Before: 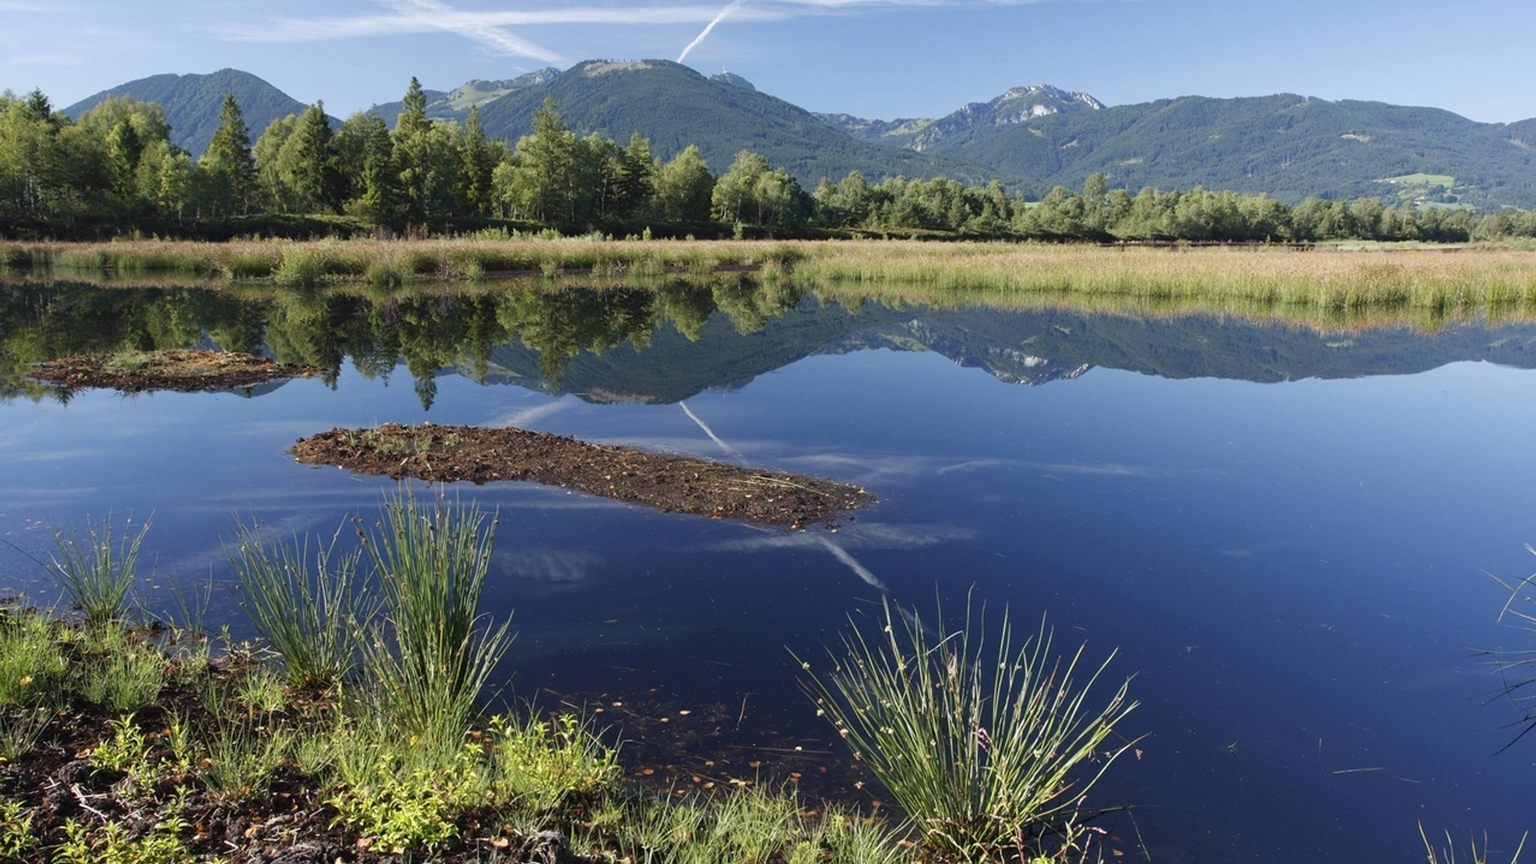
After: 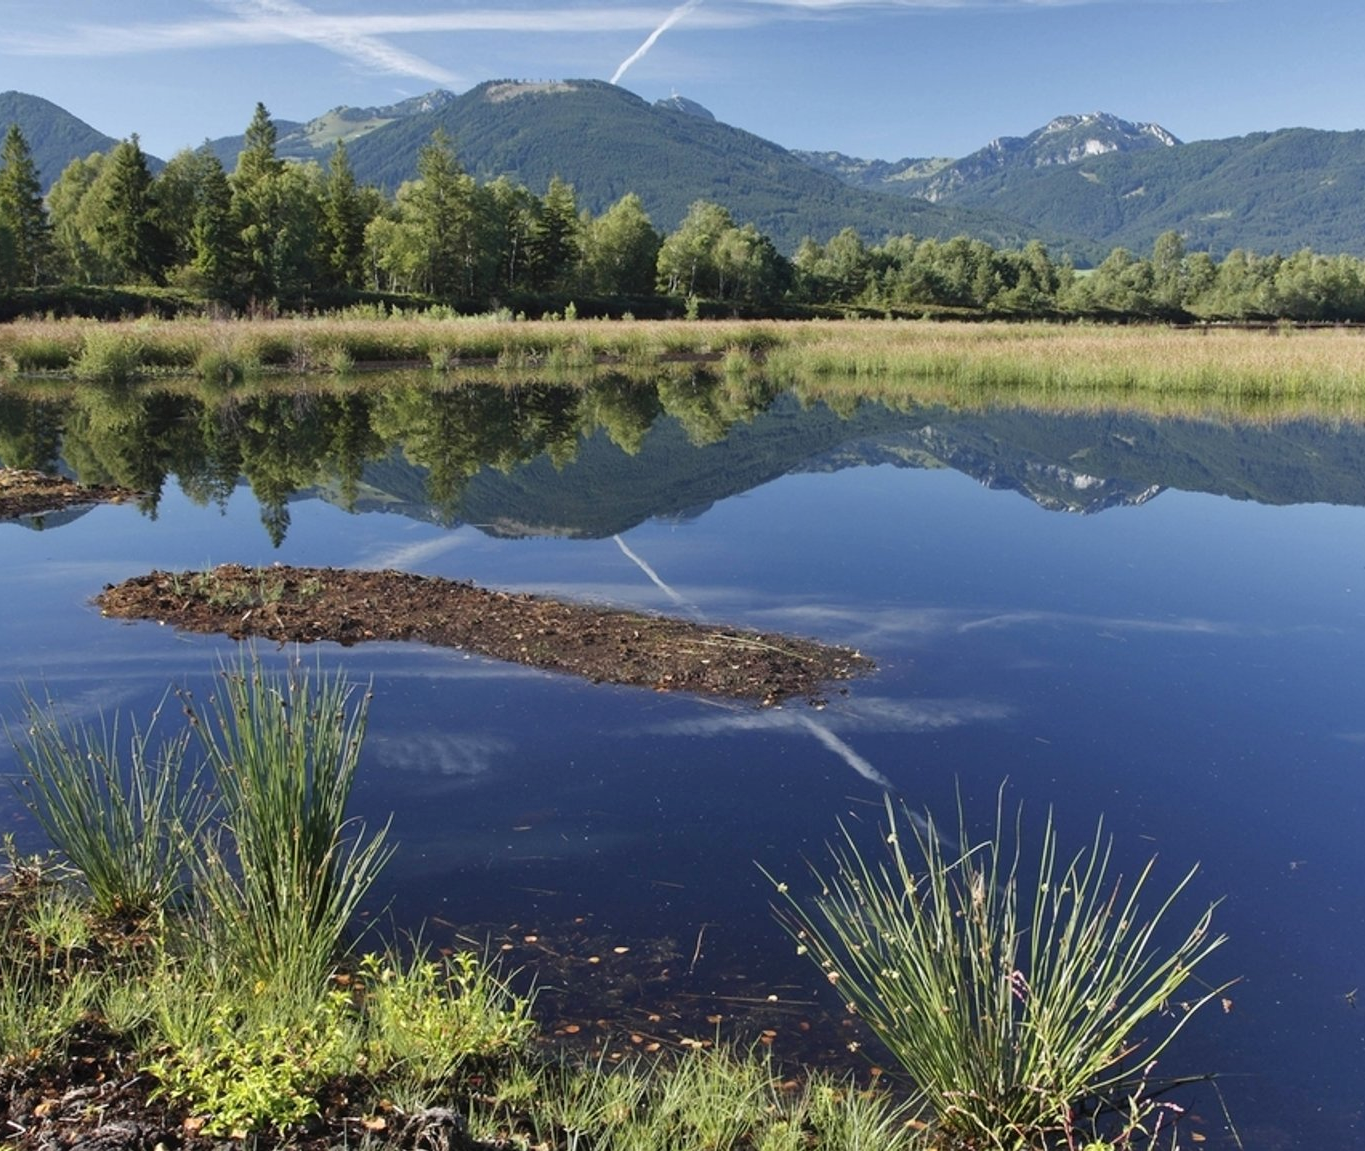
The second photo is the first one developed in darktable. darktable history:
shadows and highlights: low approximation 0.01, soften with gaussian
crop and rotate: left 14.292%, right 19.041%
